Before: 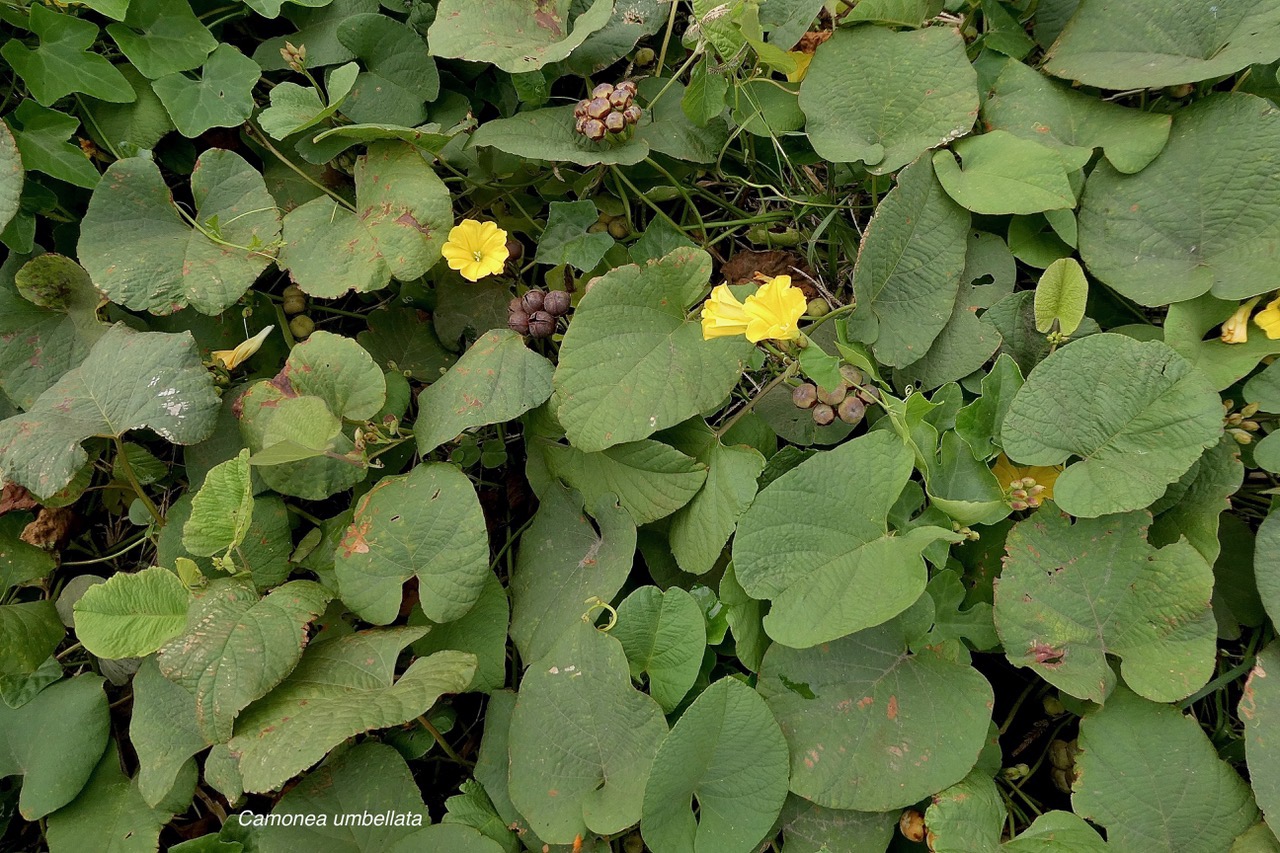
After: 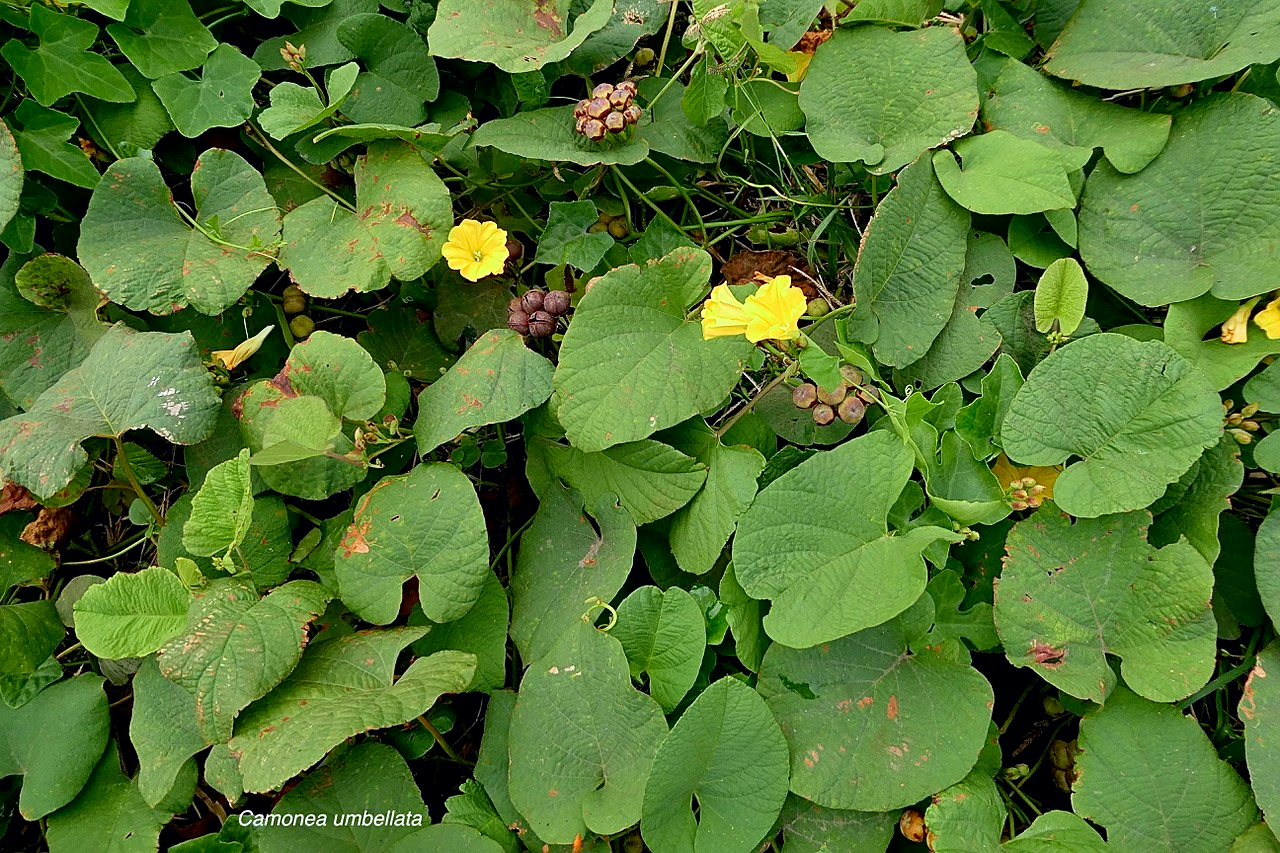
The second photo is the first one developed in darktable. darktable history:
tone curve: curves: ch0 [(0, 0) (0.051, 0.047) (0.102, 0.099) (0.232, 0.249) (0.462, 0.501) (0.698, 0.761) (0.908, 0.946) (1, 1)]; ch1 [(0, 0) (0.339, 0.298) (0.402, 0.363) (0.453, 0.413) (0.485, 0.469) (0.494, 0.493) (0.504, 0.501) (0.525, 0.533) (0.563, 0.591) (0.597, 0.631) (1, 1)]; ch2 [(0, 0) (0.48, 0.48) (0.504, 0.5) (0.539, 0.554) (0.59, 0.628) (0.642, 0.682) (0.824, 0.815) (1, 1)], color space Lab, independent channels, preserve colors none
sharpen: radius 2.194, amount 0.381, threshold 0.155
